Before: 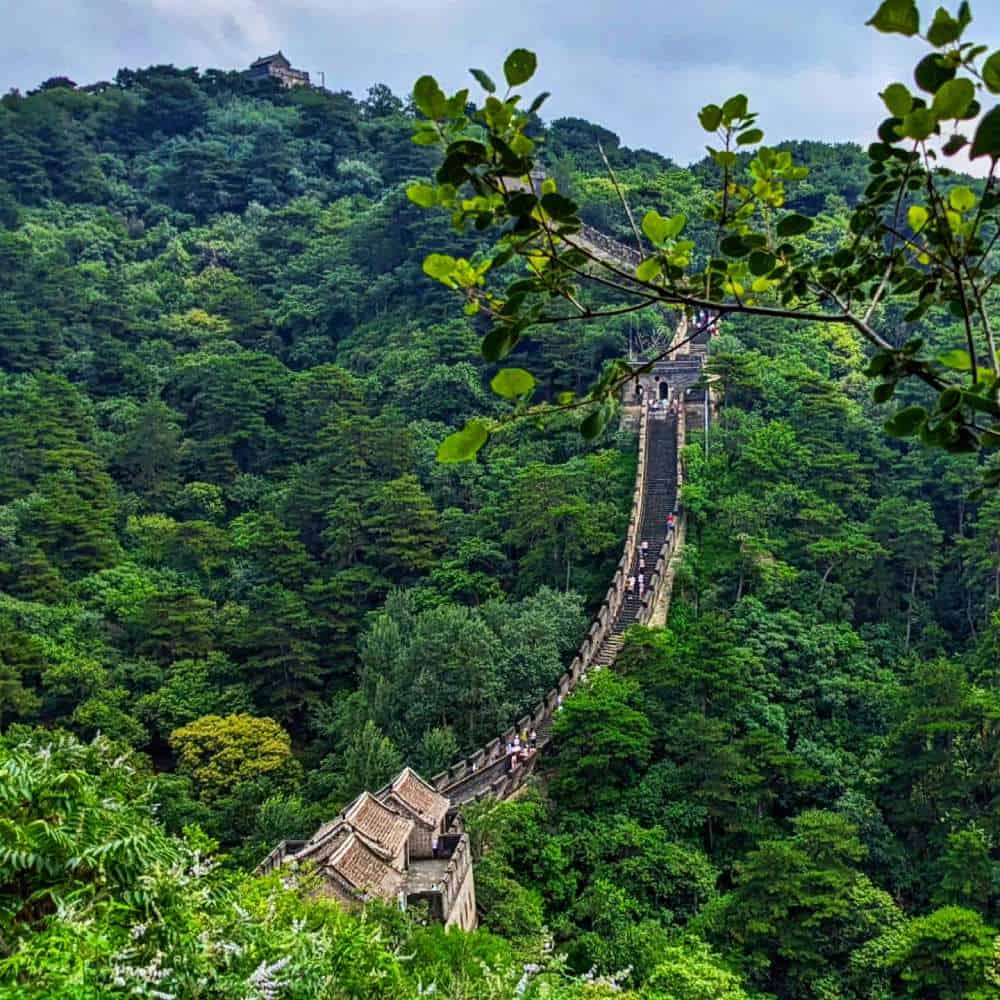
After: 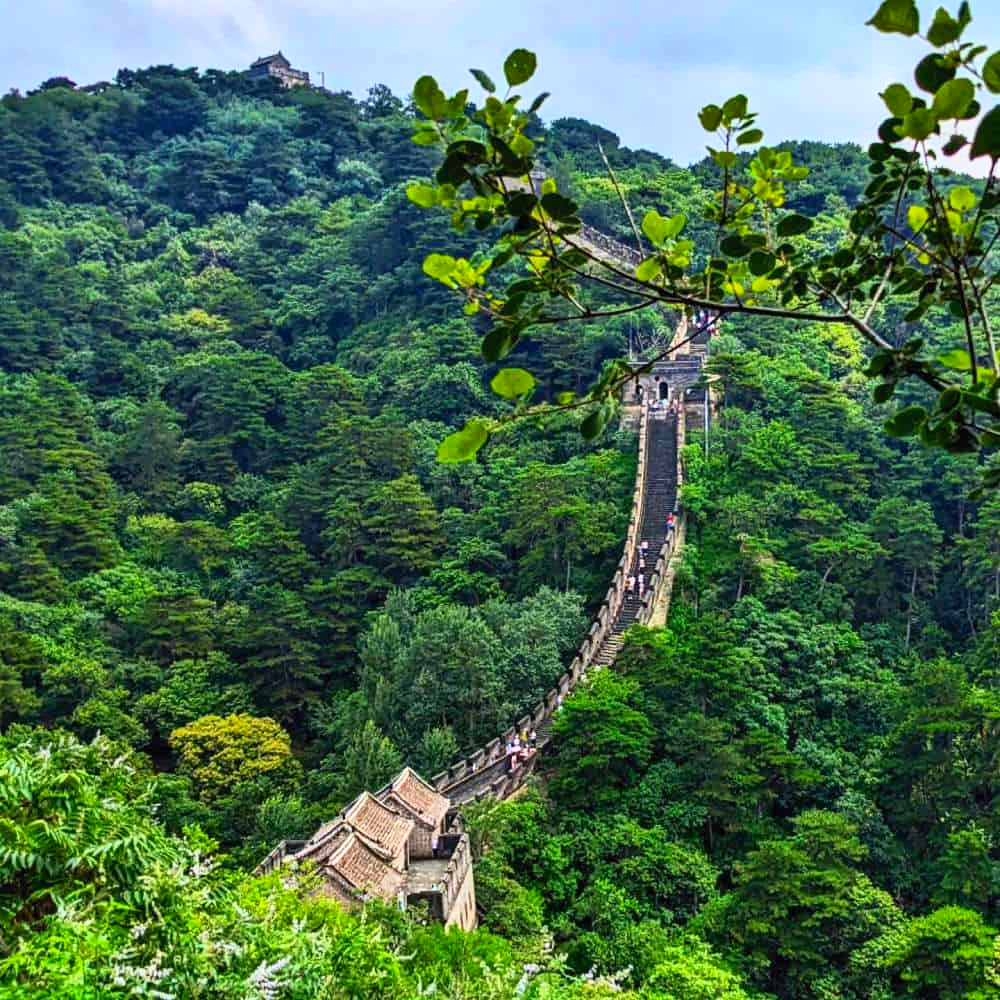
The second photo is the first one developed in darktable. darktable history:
contrast brightness saturation: contrast 0.203, brightness 0.164, saturation 0.226
